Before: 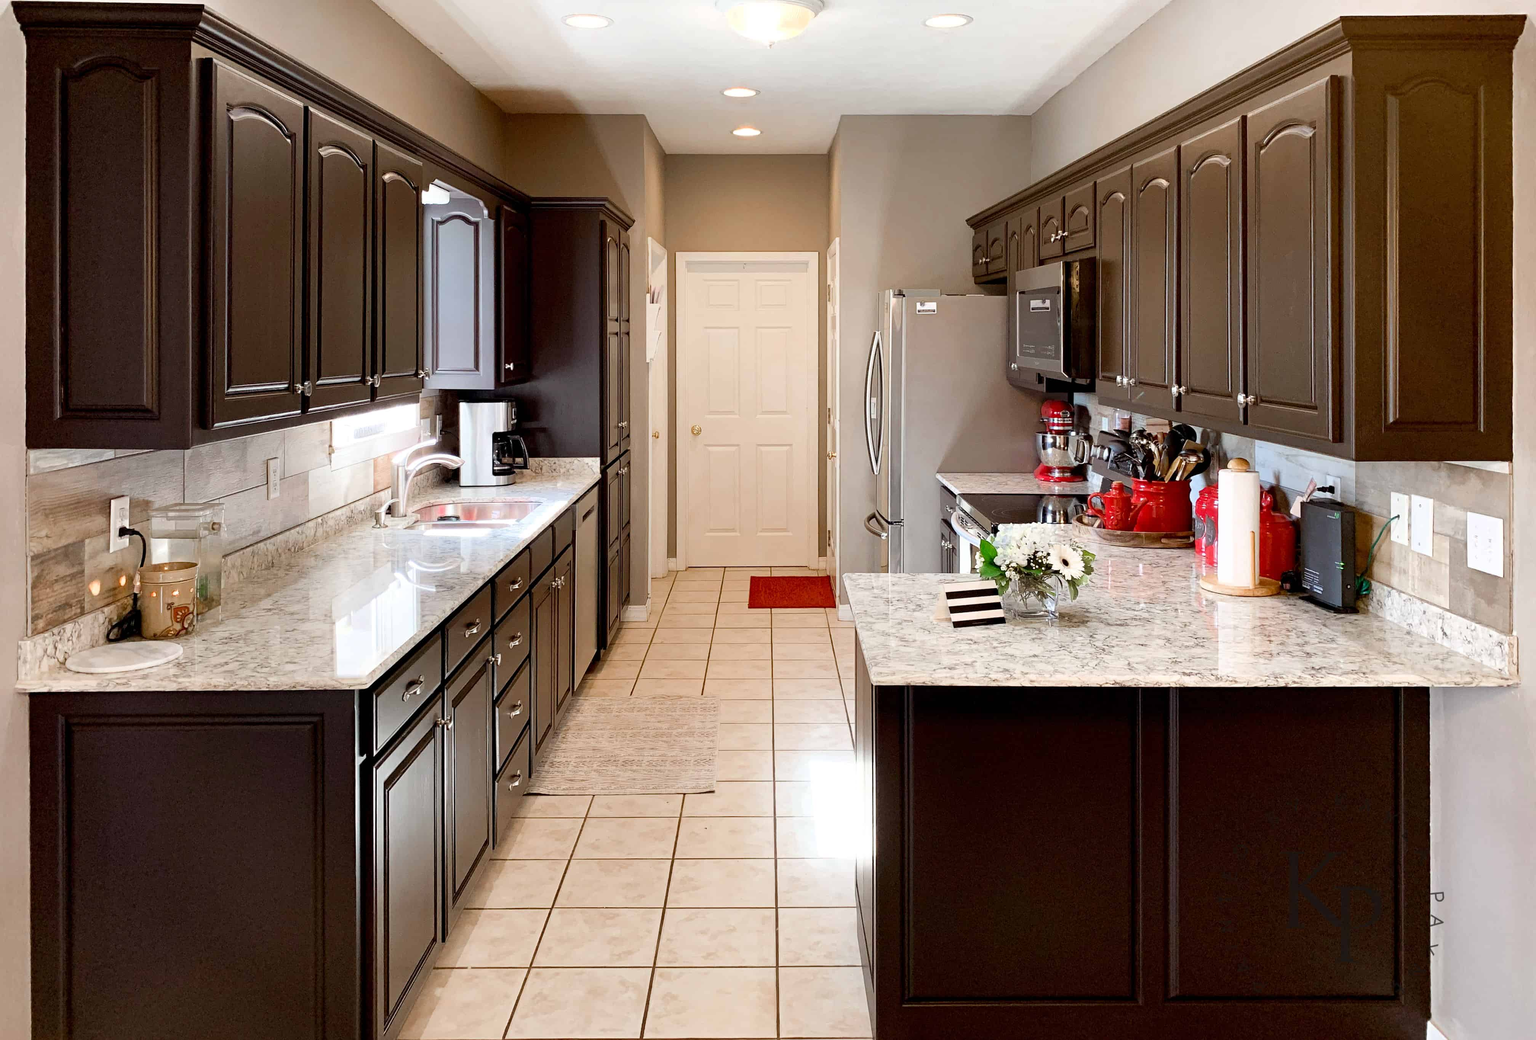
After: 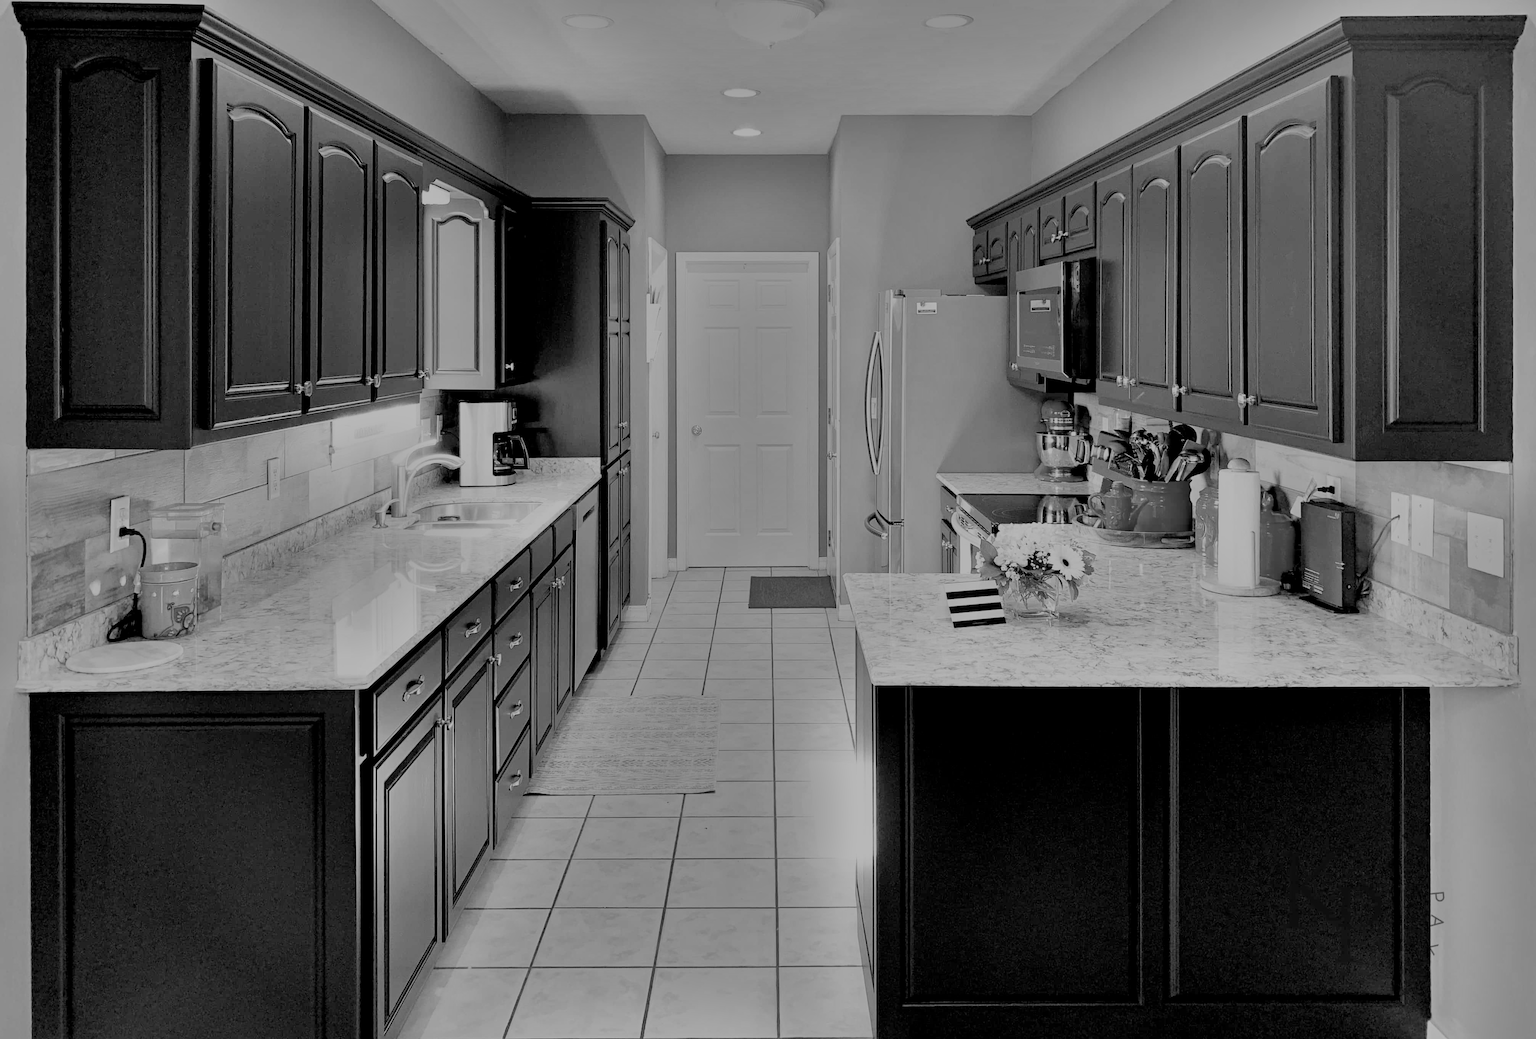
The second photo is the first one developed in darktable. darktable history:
monochrome: on, module defaults
filmic rgb: black relative exposure -7 EV, white relative exposure 6 EV, threshold 3 EV, target black luminance 0%, hardness 2.73, latitude 61.22%, contrast 0.691, highlights saturation mix 10%, shadows ↔ highlights balance -0.073%, preserve chrominance no, color science v4 (2020), iterations of high-quality reconstruction 10, contrast in shadows soft, contrast in highlights soft, enable highlight reconstruction true
shadows and highlights: shadows 20.91, highlights -82.73, soften with gaussian
